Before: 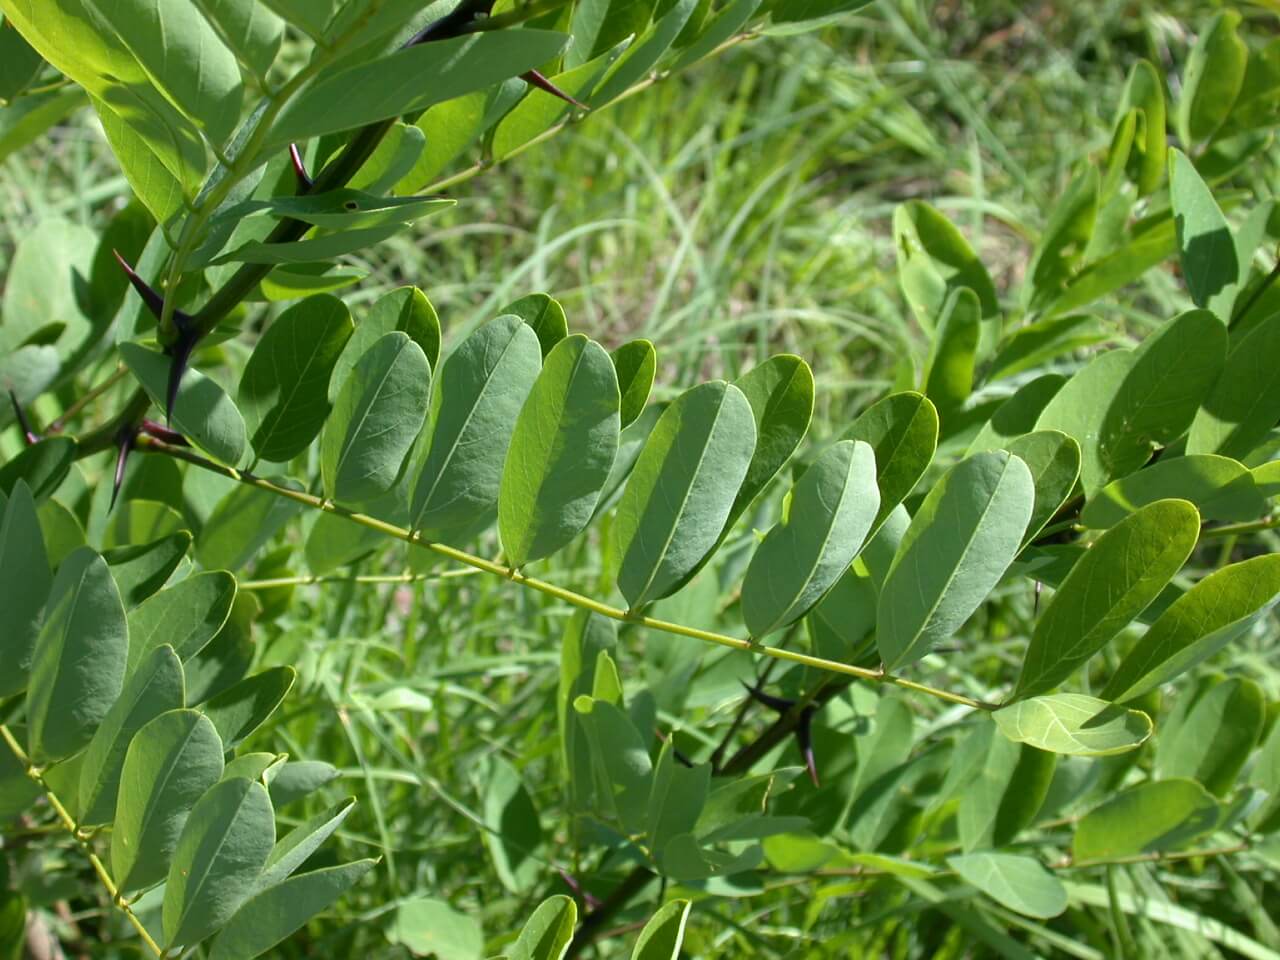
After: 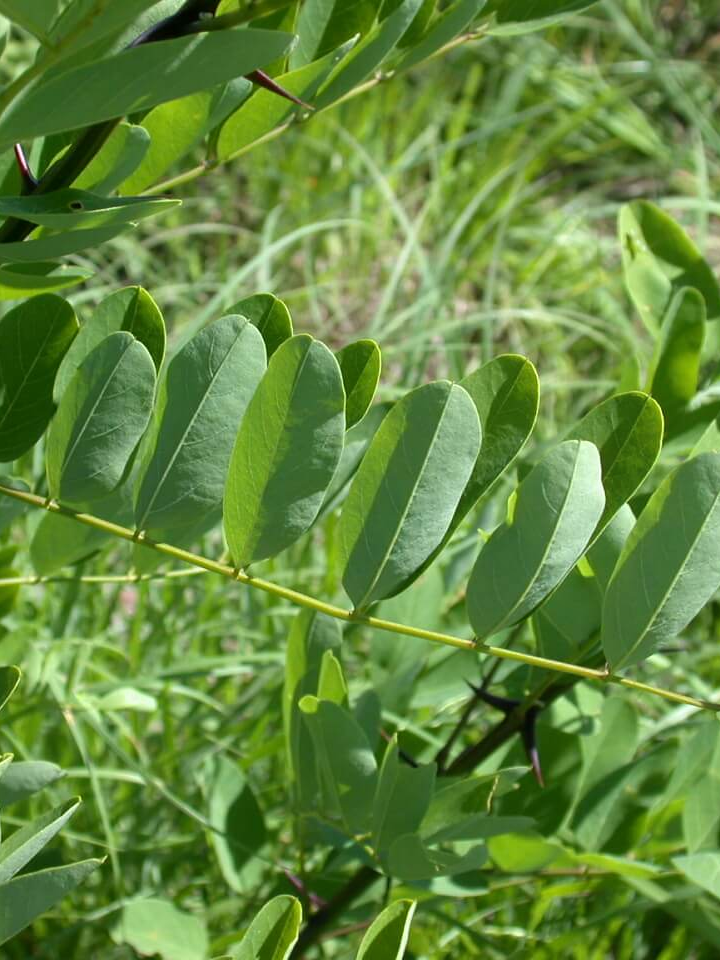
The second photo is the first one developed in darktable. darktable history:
crop: left 21.496%, right 22.254%
bloom: size 15%, threshold 97%, strength 7%
